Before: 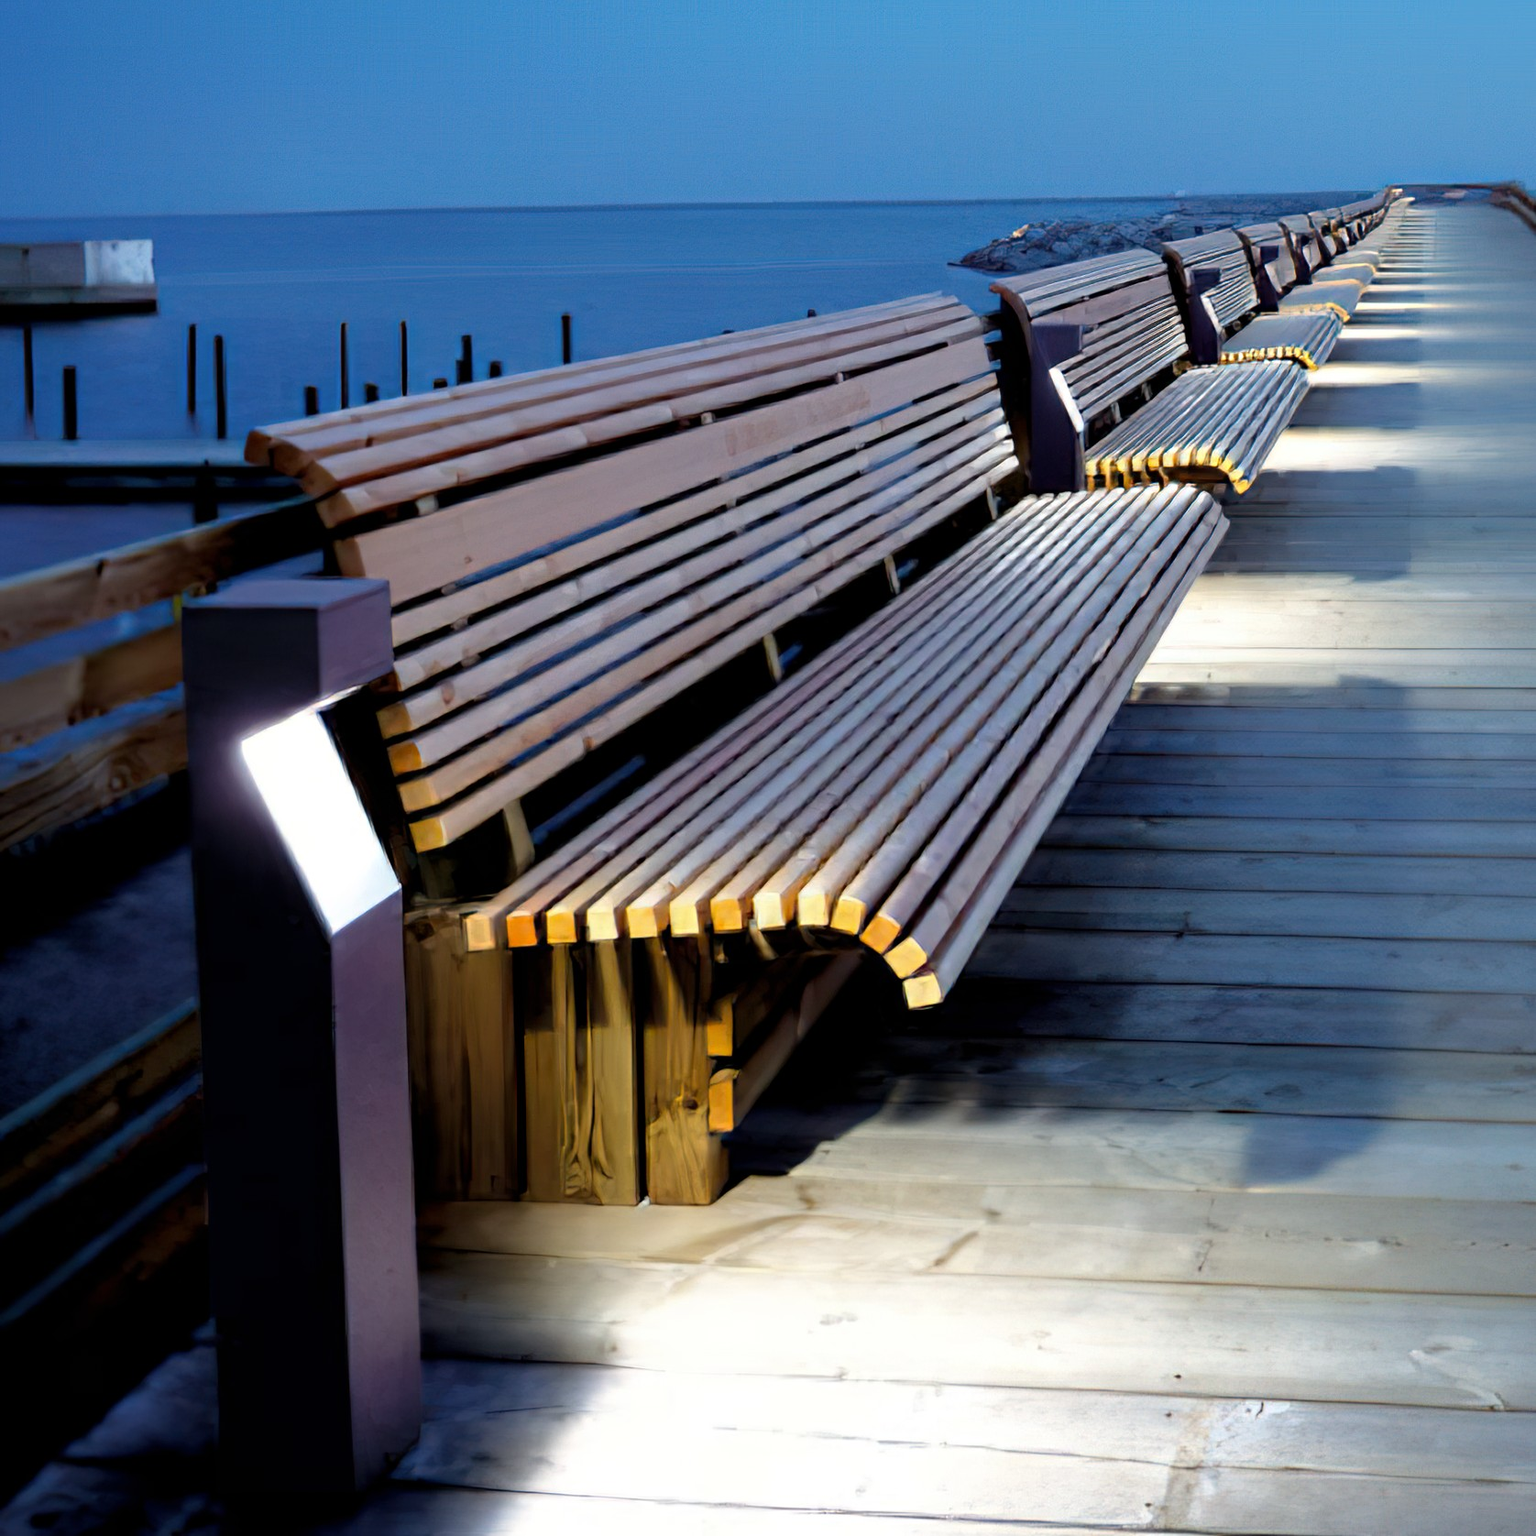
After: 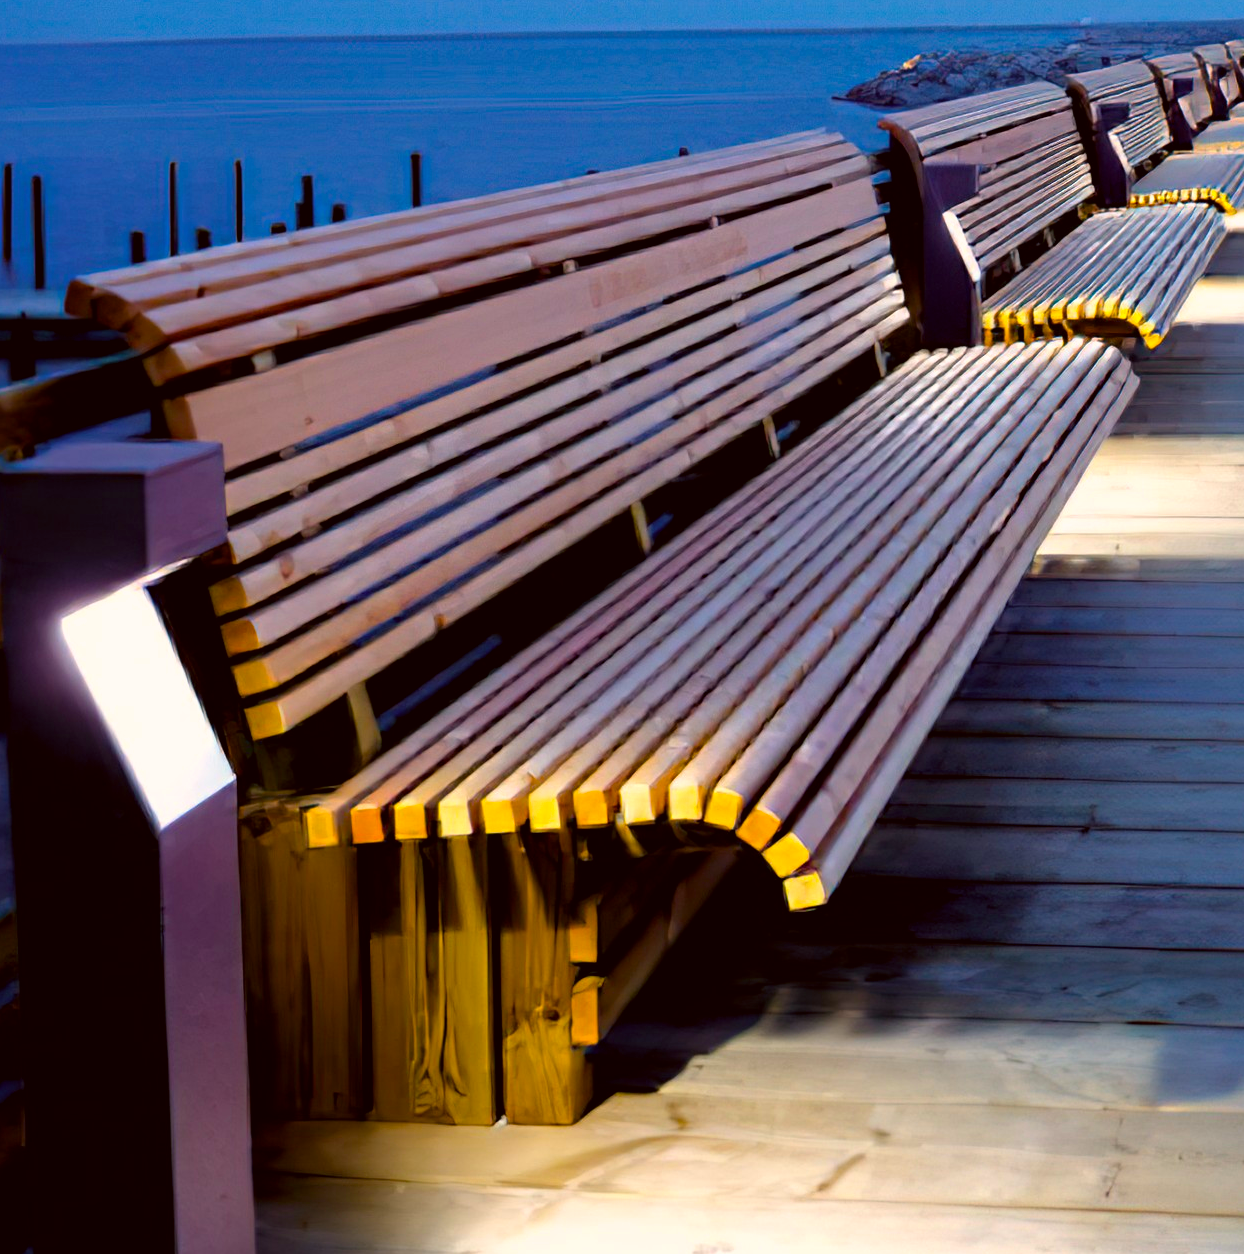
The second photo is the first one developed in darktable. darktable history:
color correction: highlights a* 6.08, highlights b* 7.46, shadows a* 5.54, shadows b* 7.35, saturation 0.895
color balance rgb: highlights gain › chroma 0.208%, highlights gain › hue 332.02°, perceptual saturation grading › global saturation 30.053%, global vibrance 45.042%
crop and rotate: left 12.057%, top 11.365%, right 13.694%, bottom 13.767%
